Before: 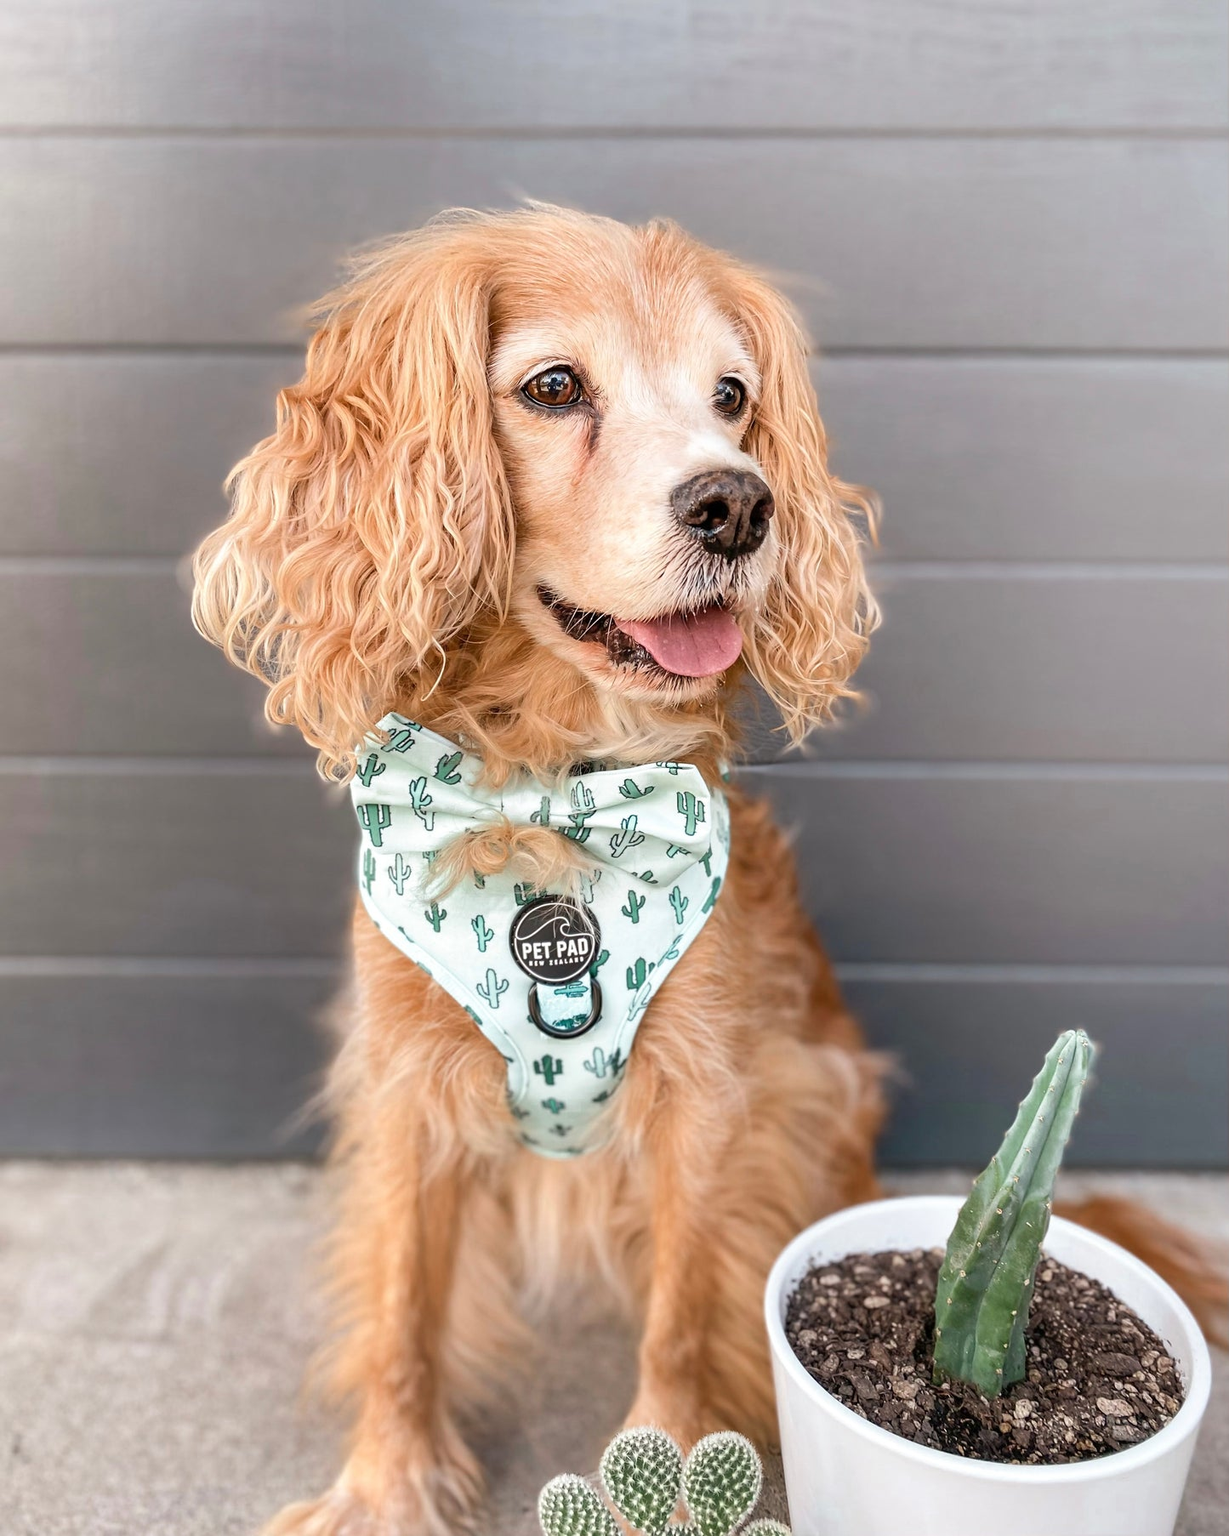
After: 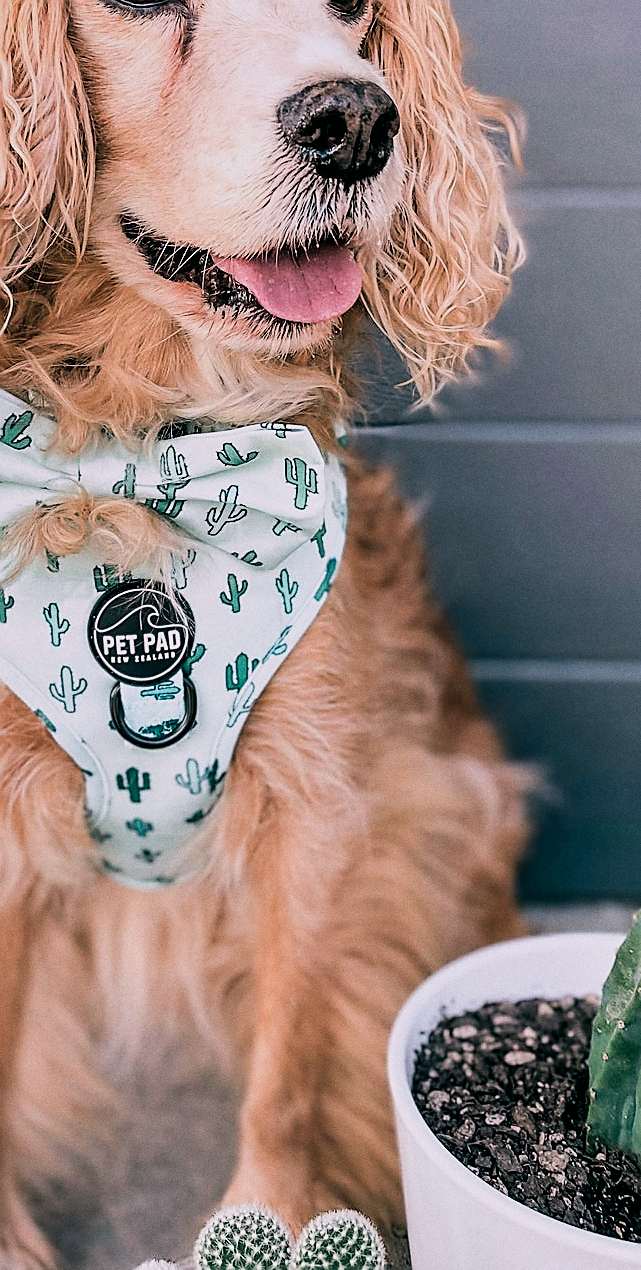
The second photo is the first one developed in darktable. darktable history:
crop: left 35.432%, top 26.233%, right 20.145%, bottom 3.432%
filmic rgb: black relative exposure -5 EV, hardness 2.88, contrast 1.3, highlights saturation mix -30%
grain: coarseness 0.09 ISO
sharpen: radius 1.4, amount 1.25, threshold 0.7
color balance: lift [1.005, 0.99, 1.007, 1.01], gamma [1, 0.979, 1.011, 1.021], gain [0.923, 1.098, 1.025, 0.902], input saturation 90.45%, contrast 7.73%, output saturation 105.91%
color correction: highlights a* -0.182, highlights b* -0.124
color calibration: output R [0.999, 0.026, -0.11, 0], output G [-0.019, 1.037, -0.099, 0], output B [0.022, -0.023, 0.902, 0], illuminant custom, x 0.367, y 0.392, temperature 4437.75 K, clip negative RGB from gamut false
shadows and highlights: soften with gaussian
